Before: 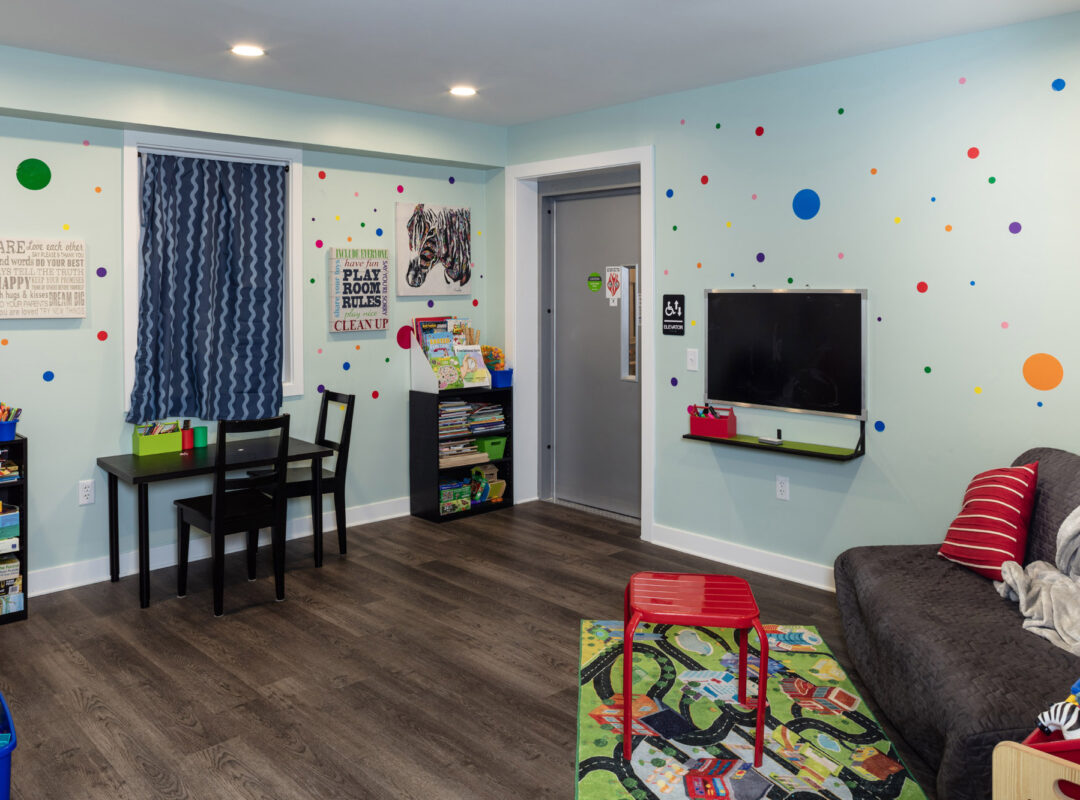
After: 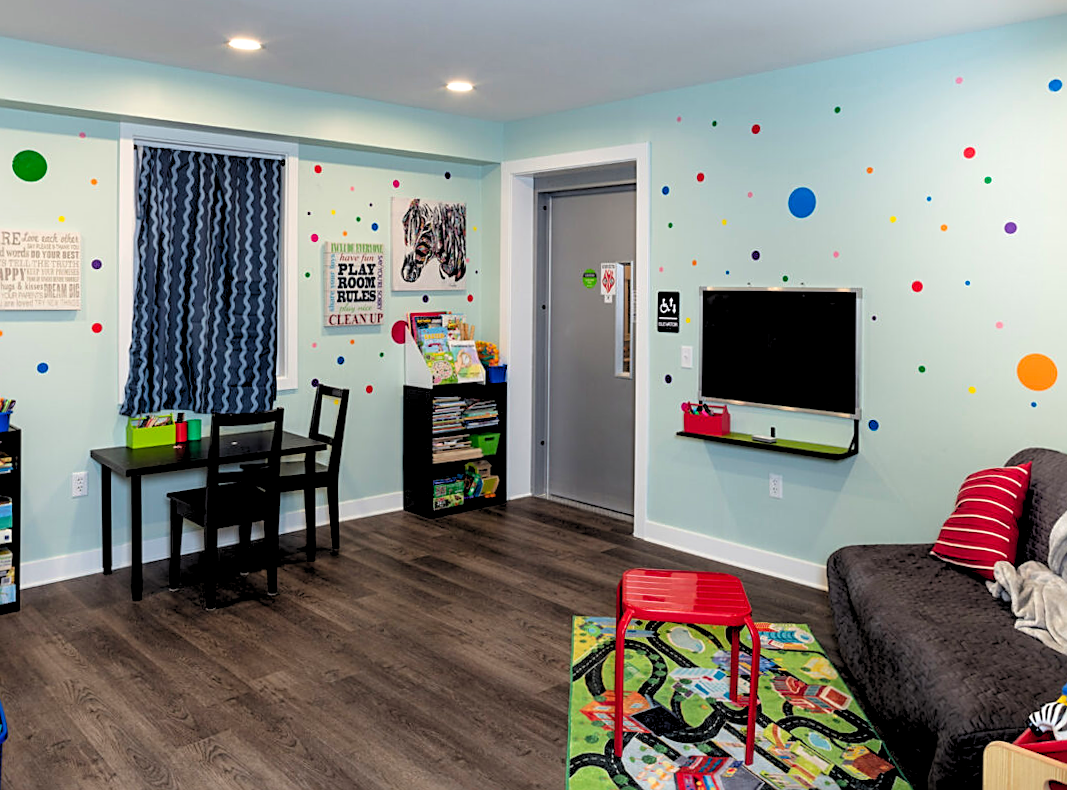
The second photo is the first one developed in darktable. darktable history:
sharpen: on, module defaults
rgb levels: levels [[0.013, 0.434, 0.89], [0, 0.5, 1], [0, 0.5, 1]]
crop and rotate: angle -0.5°
